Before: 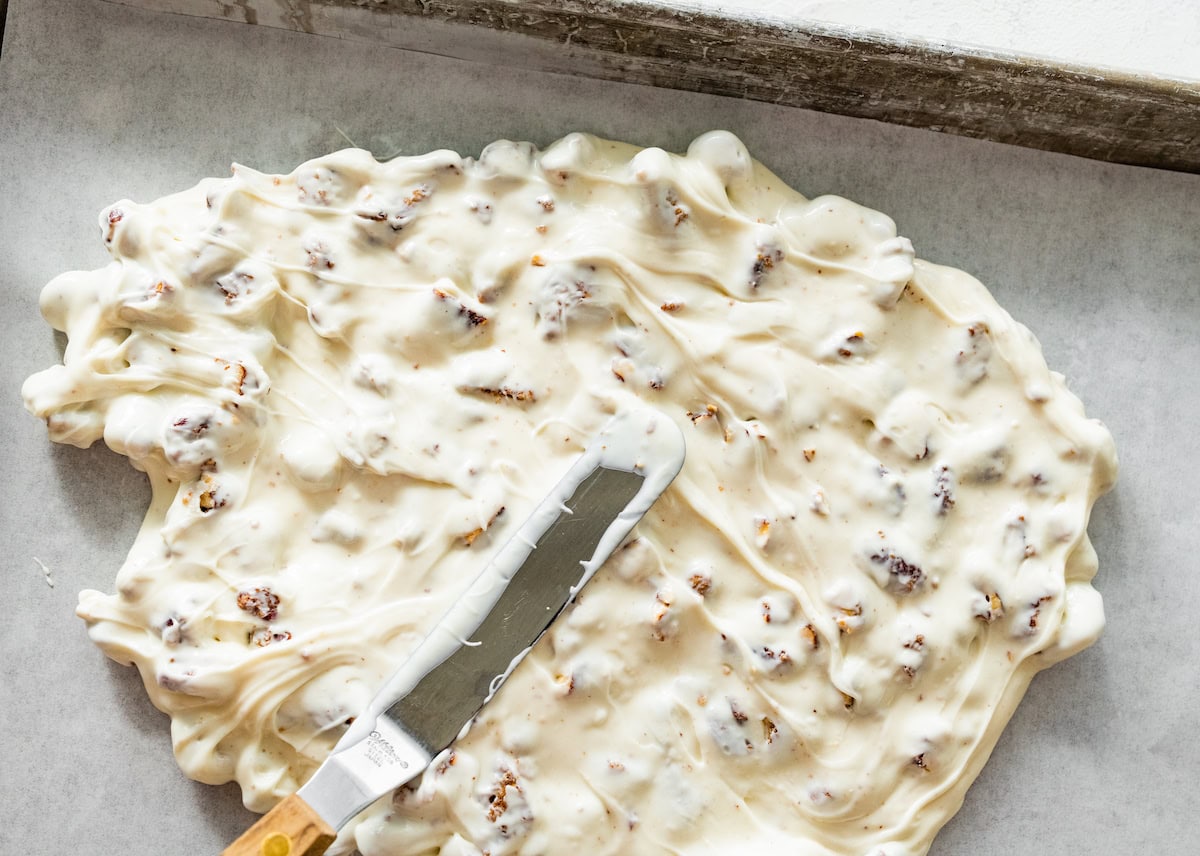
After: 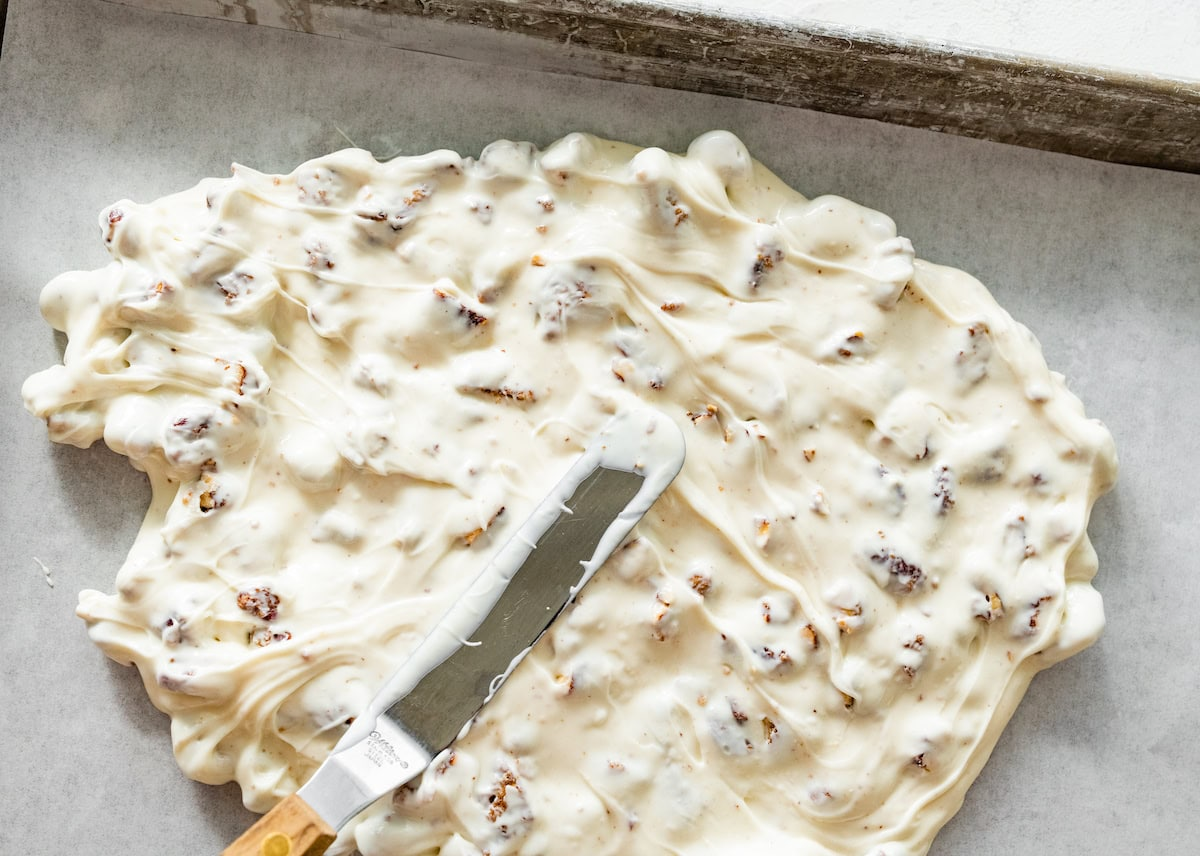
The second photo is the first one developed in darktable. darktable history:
color balance rgb: perceptual saturation grading › global saturation -2.202%, perceptual saturation grading › highlights -7.22%, perceptual saturation grading › mid-tones 7.439%, perceptual saturation grading › shadows 4.188%, perceptual brilliance grading › global brilliance 2.968%, perceptual brilliance grading › highlights -2.874%, perceptual brilliance grading › shadows 3.635%
